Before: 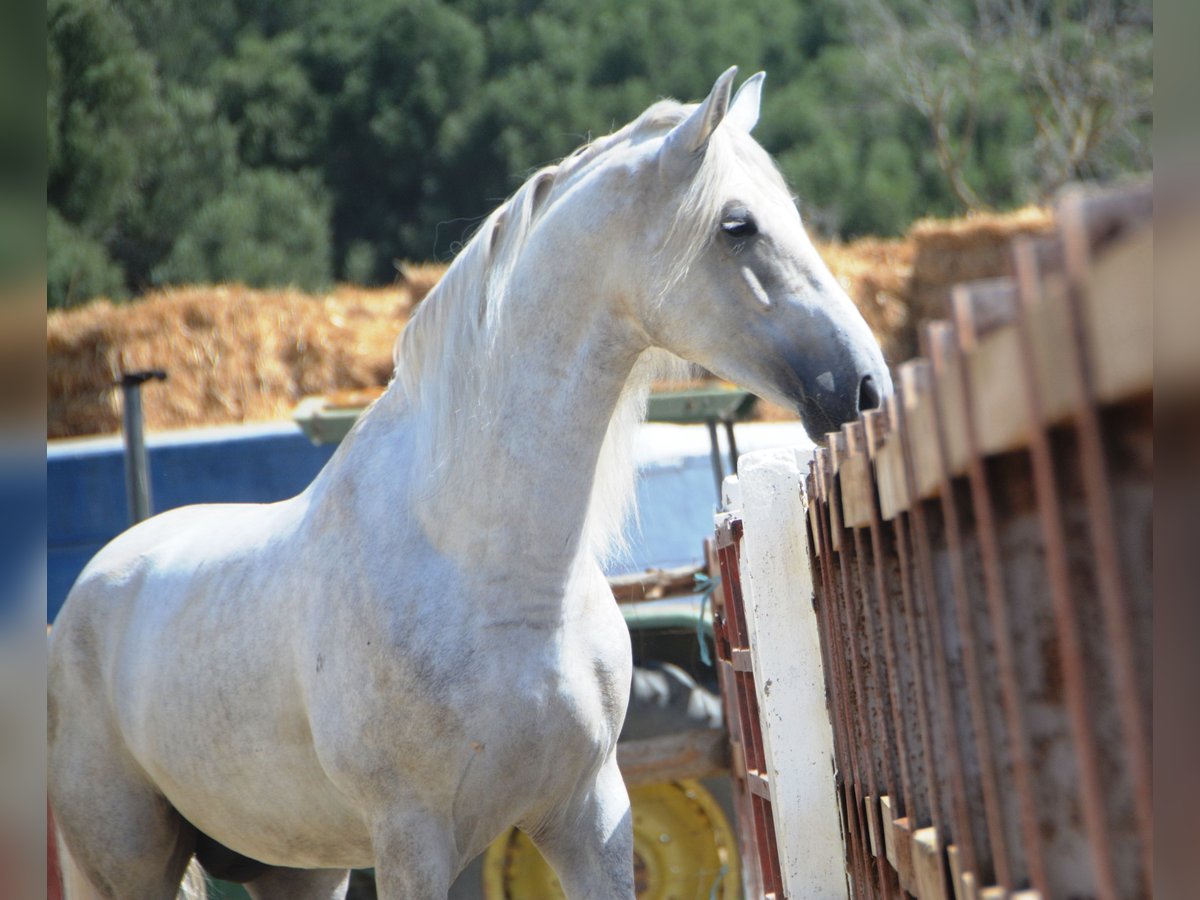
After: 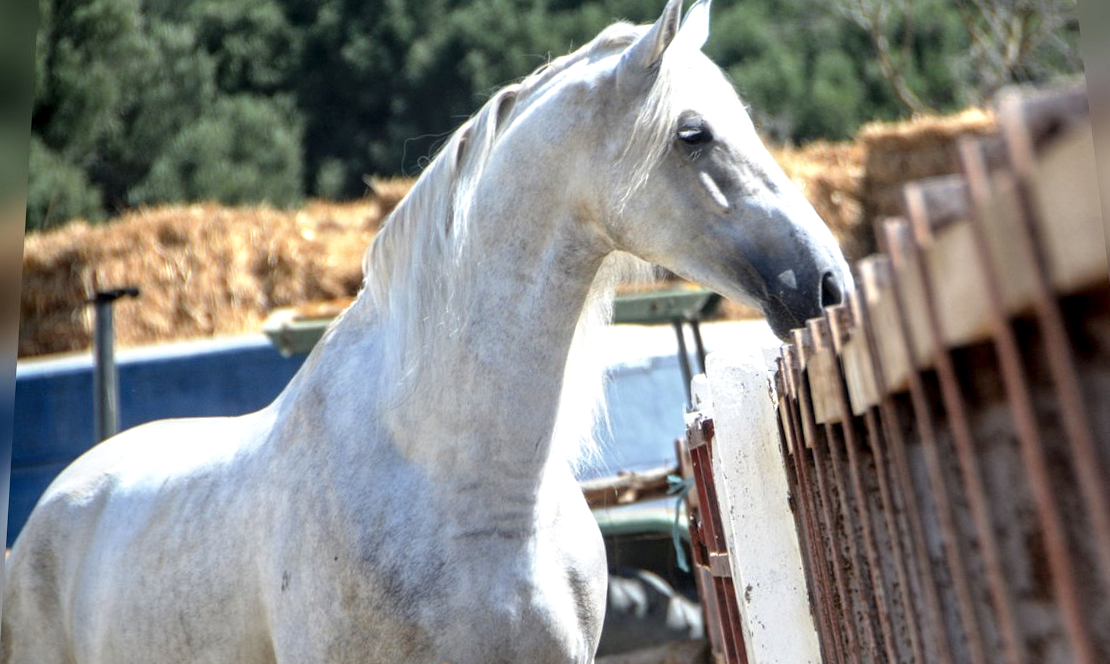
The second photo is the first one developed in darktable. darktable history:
local contrast: detail 160%
rotate and perspective: rotation -1.68°, lens shift (vertical) -0.146, crop left 0.049, crop right 0.912, crop top 0.032, crop bottom 0.96
crop: top 5.667%, bottom 17.637%
